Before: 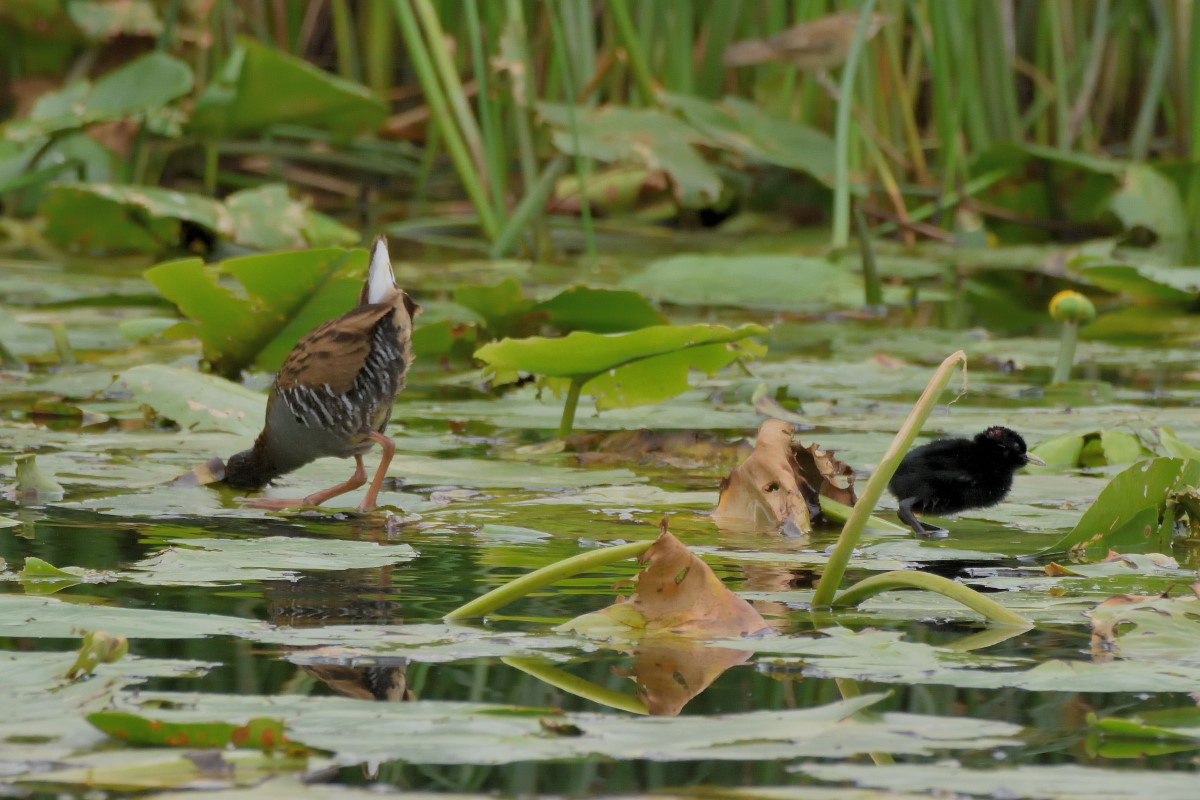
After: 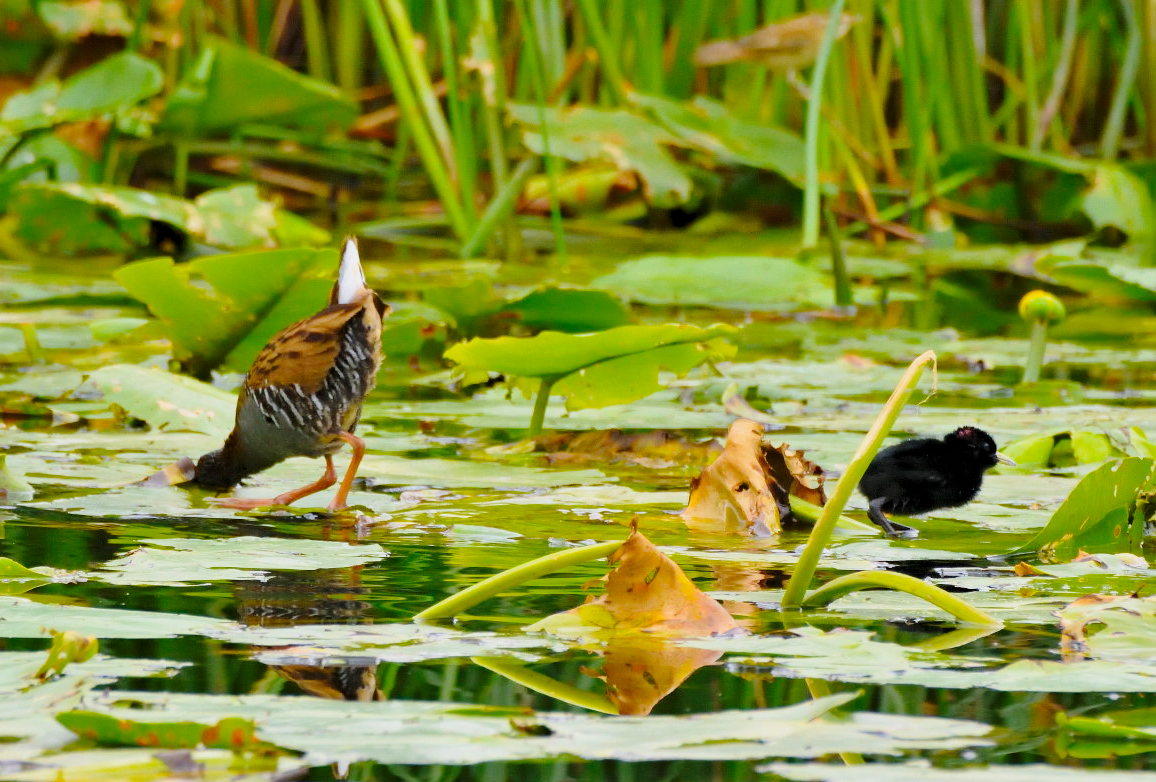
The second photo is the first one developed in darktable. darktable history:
color balance rgb: perceptual saturation grading › global saturation 30%, global vibrance 20%
crop and rotate: left 2.536%, right 1.107%, bottom 2.246%
base curve: curves: ch0 [(0, 0) (0.028, 0.03) (0.121, 0.232) (0.46, 0.748) (0.859, 0.968) (1, 1)], preserve colors none
haze removal: compatibility mode true, adaptive false
